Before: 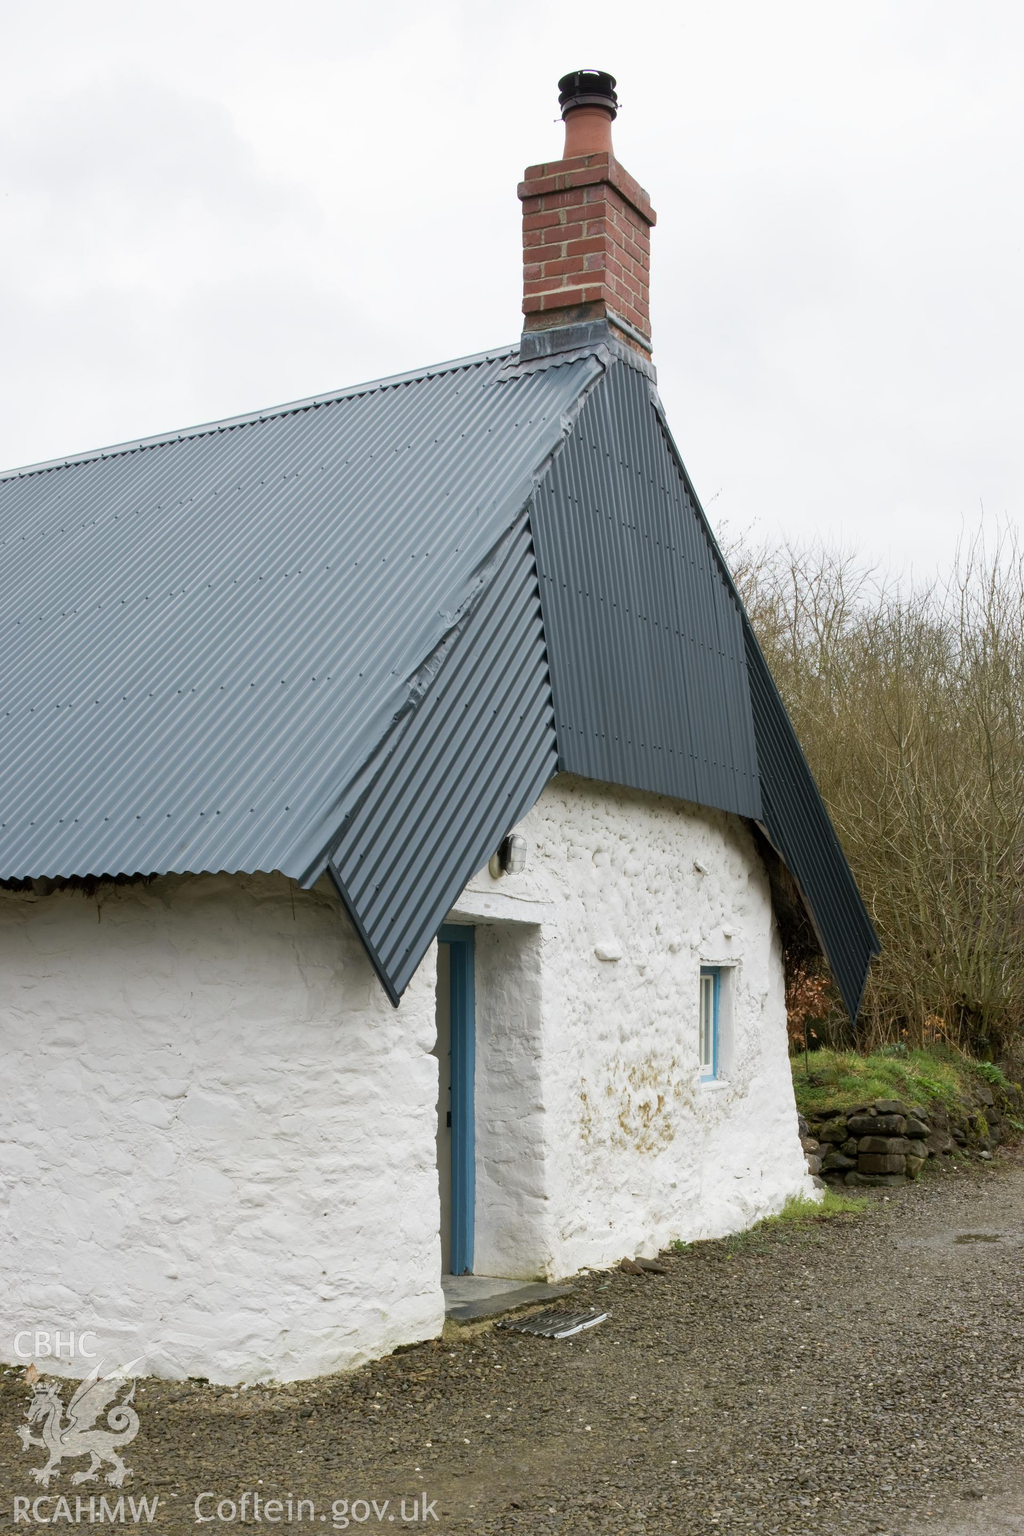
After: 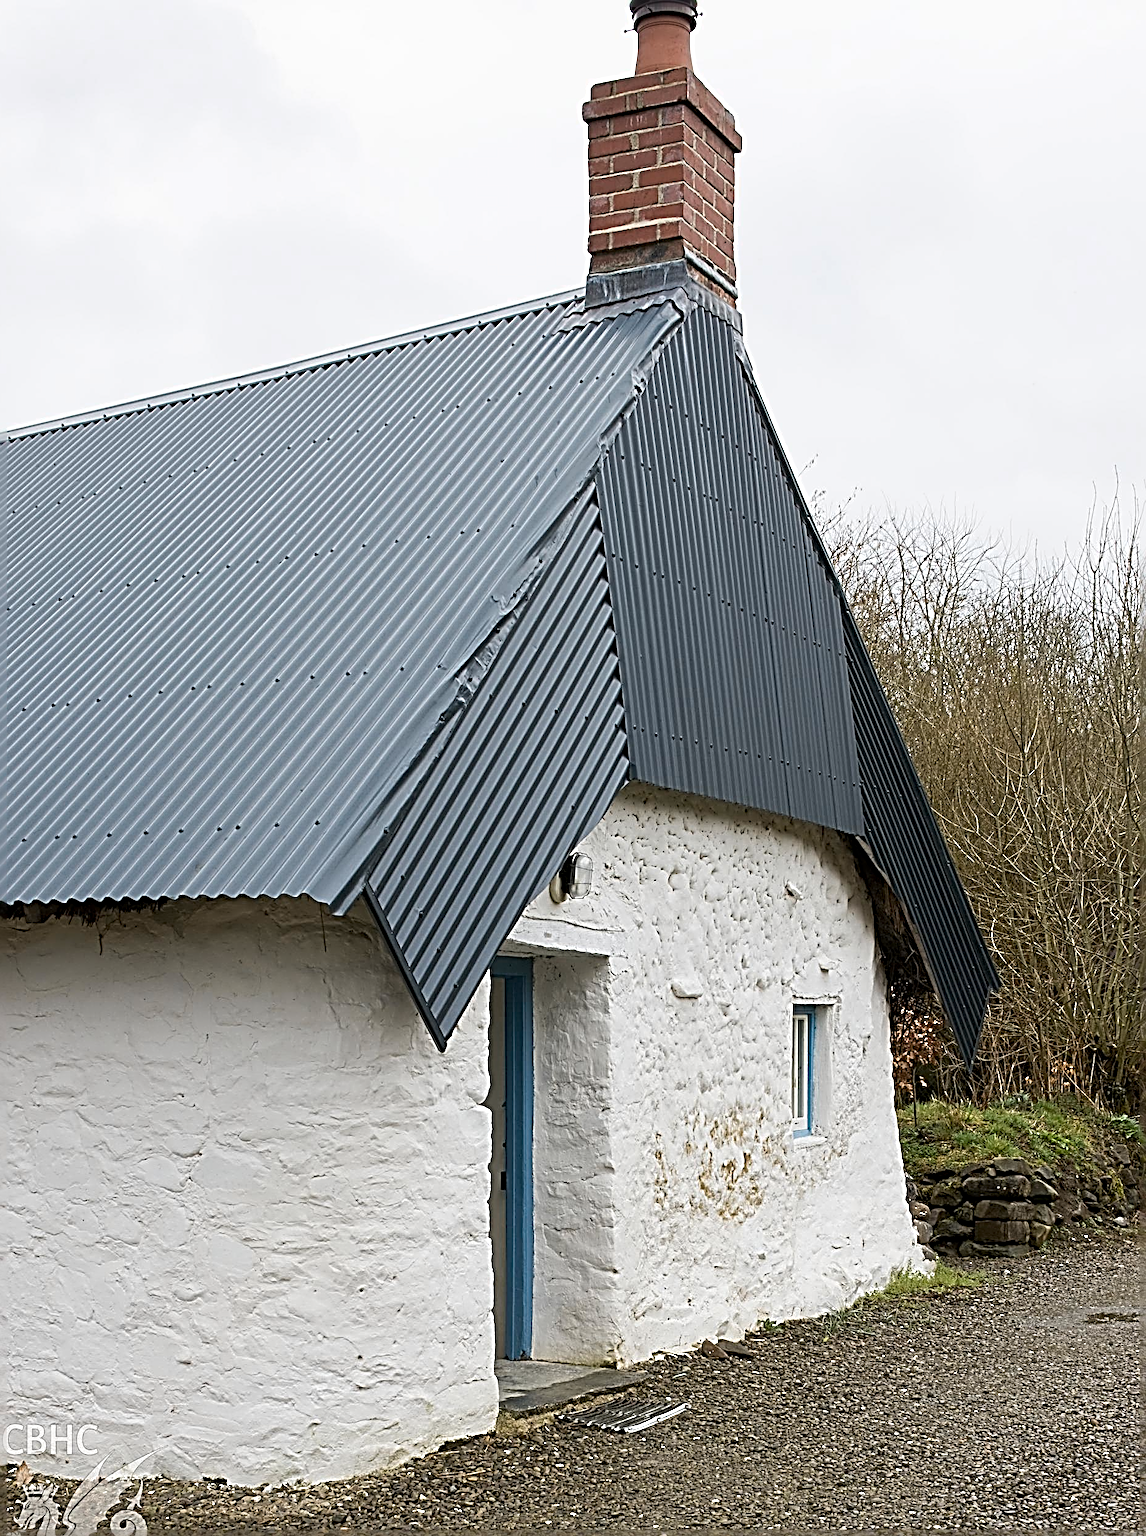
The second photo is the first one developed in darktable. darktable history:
sharpen: radius 4.01, amount 1.987
crop: left 1.186%, top 6.112%, right 1.526%, bottom 6.993%
